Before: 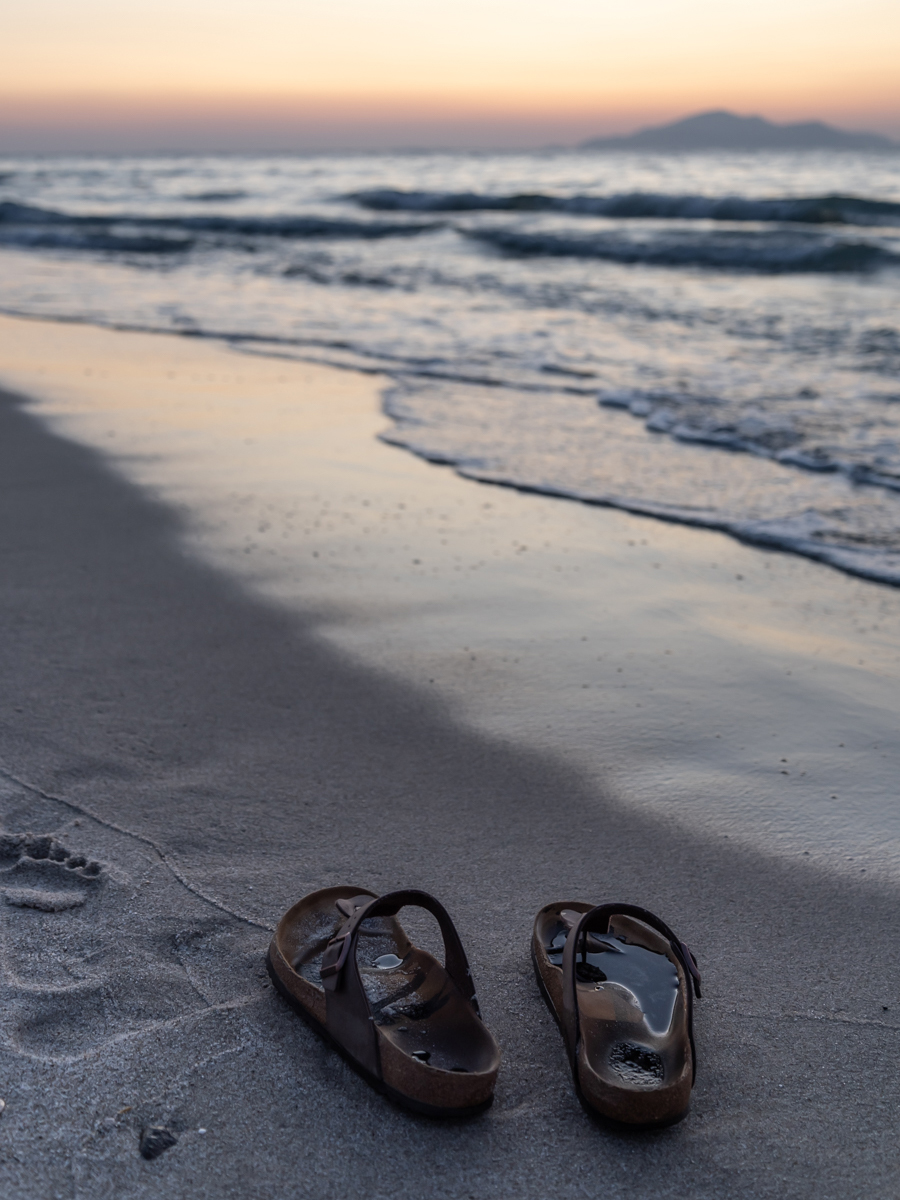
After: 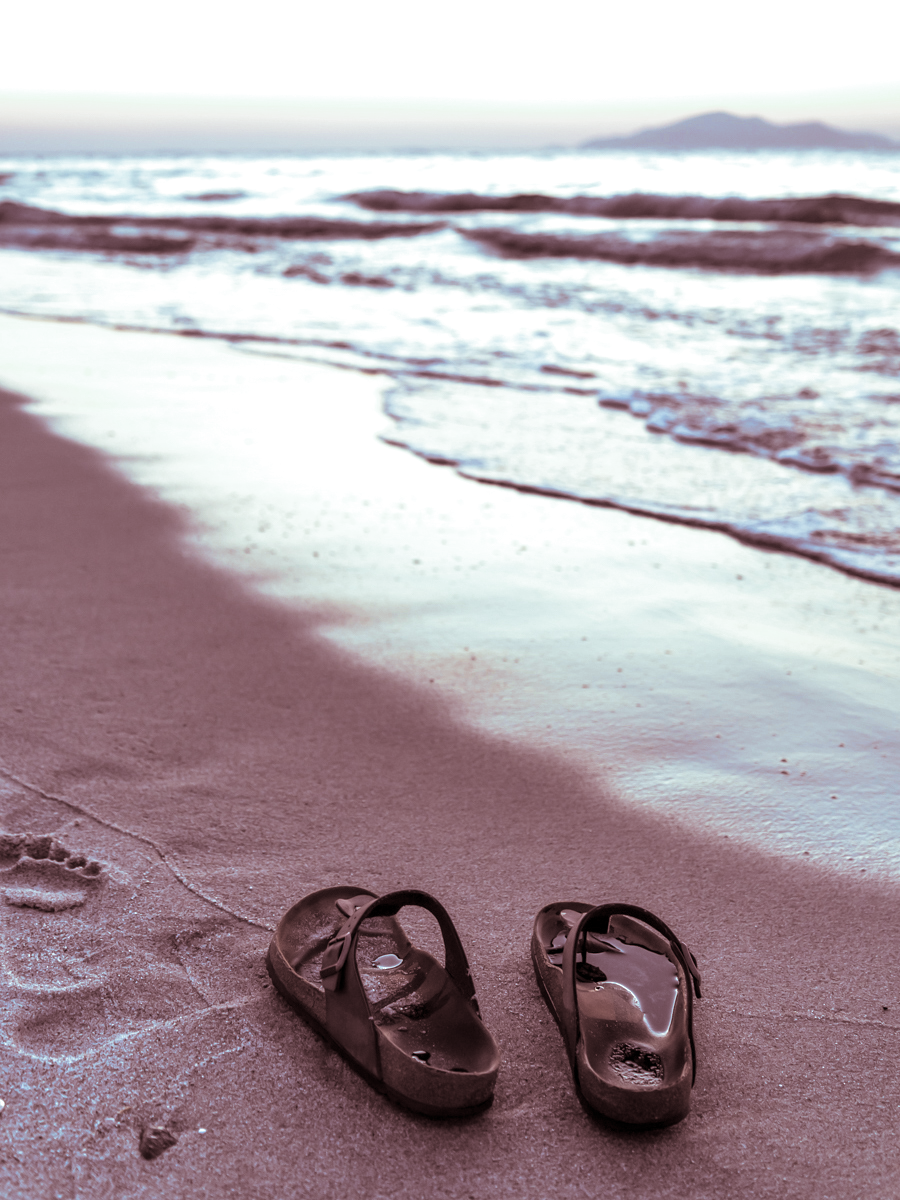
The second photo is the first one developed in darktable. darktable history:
exposure: black level correction 0.001, exposure 0.955 EV, compensate exposure bias true, compensate highlight preservation false
shadows and highlights: shadows -12.5, white point adjustment 4, highlights 28.33
velvia: on, module defaults
split-toning: shadows › saturation 0.3, highlights › hue 180°, highlights › saturation 0.3, compress 0%
